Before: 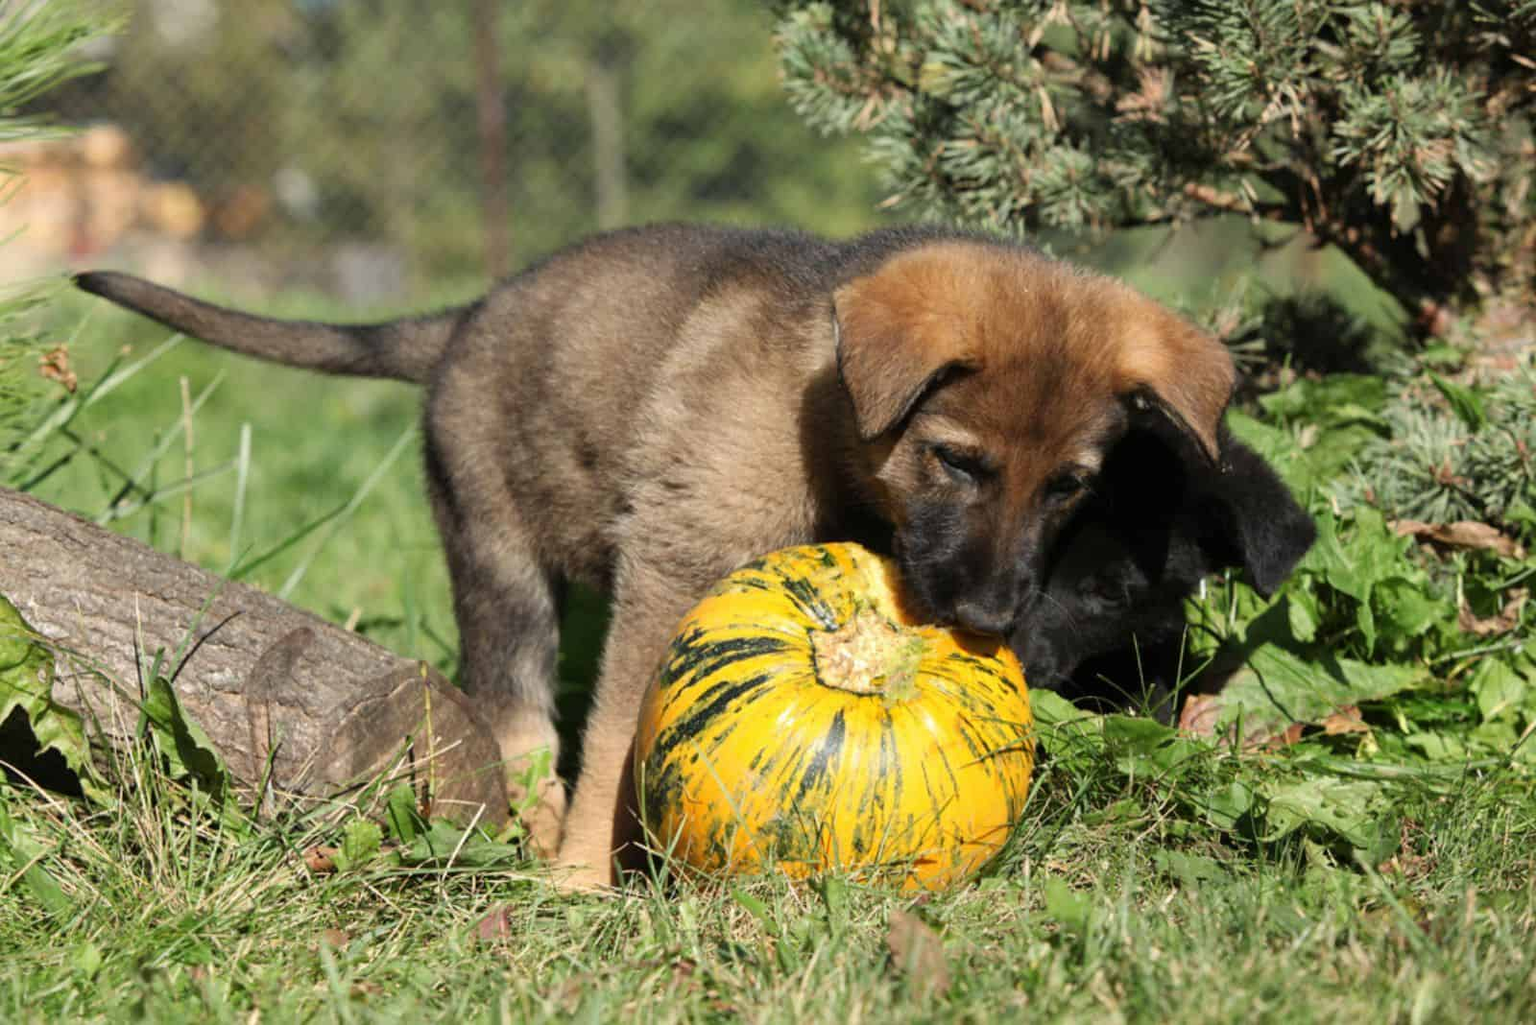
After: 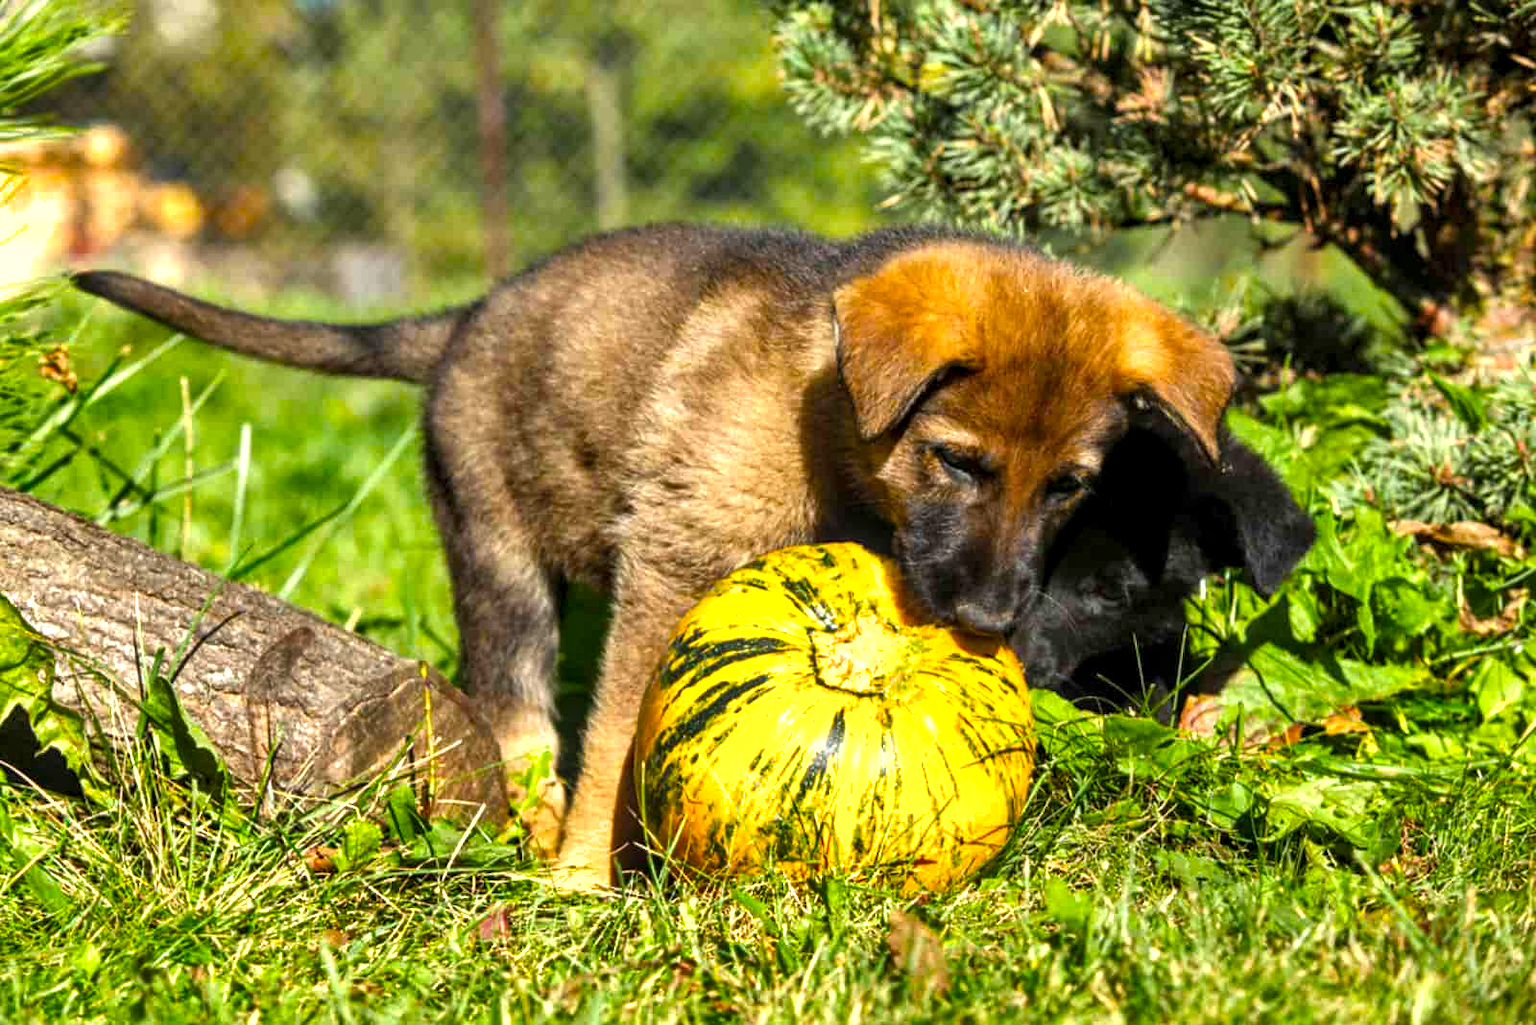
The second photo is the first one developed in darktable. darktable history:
shadows and highlights: radius 108.52, shadows 23.73, highlights -59.32, low approximation 0.01, soften with gaussian
local contrast: highlights 61%, detail 143%, midtone range 0.428
color balance rgb: linear chroma grading › global chroma 20%, perceptual saturation grading › global saturation 25%, perceptual brilliance grading › global brilliance 20%, global vibrance 20%
